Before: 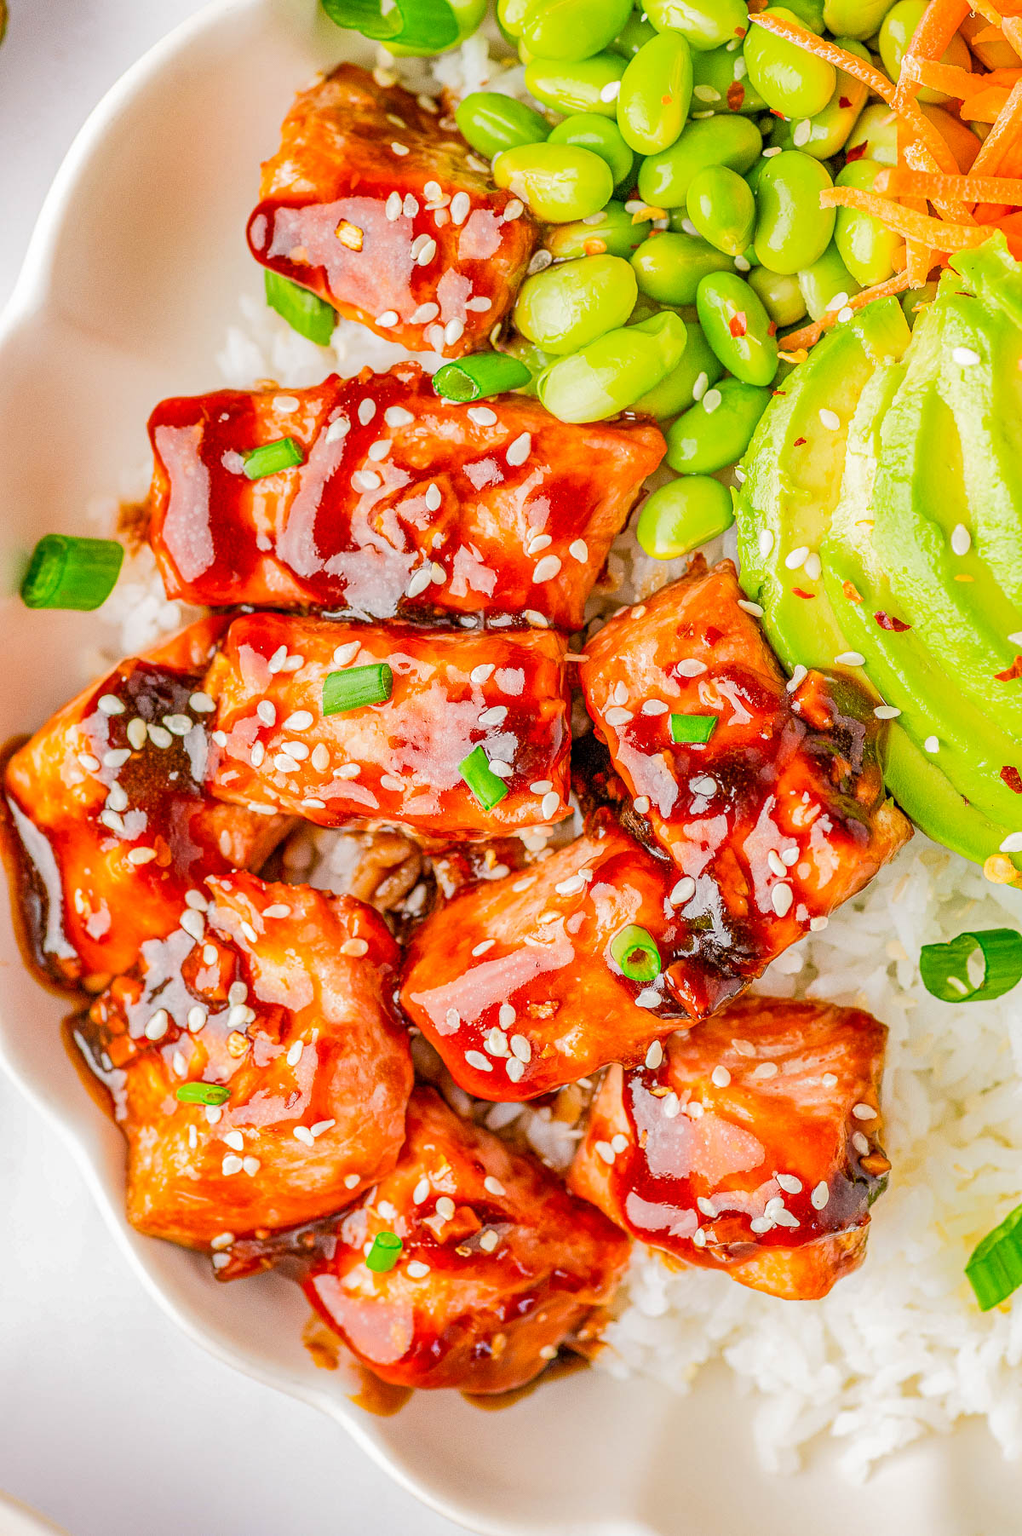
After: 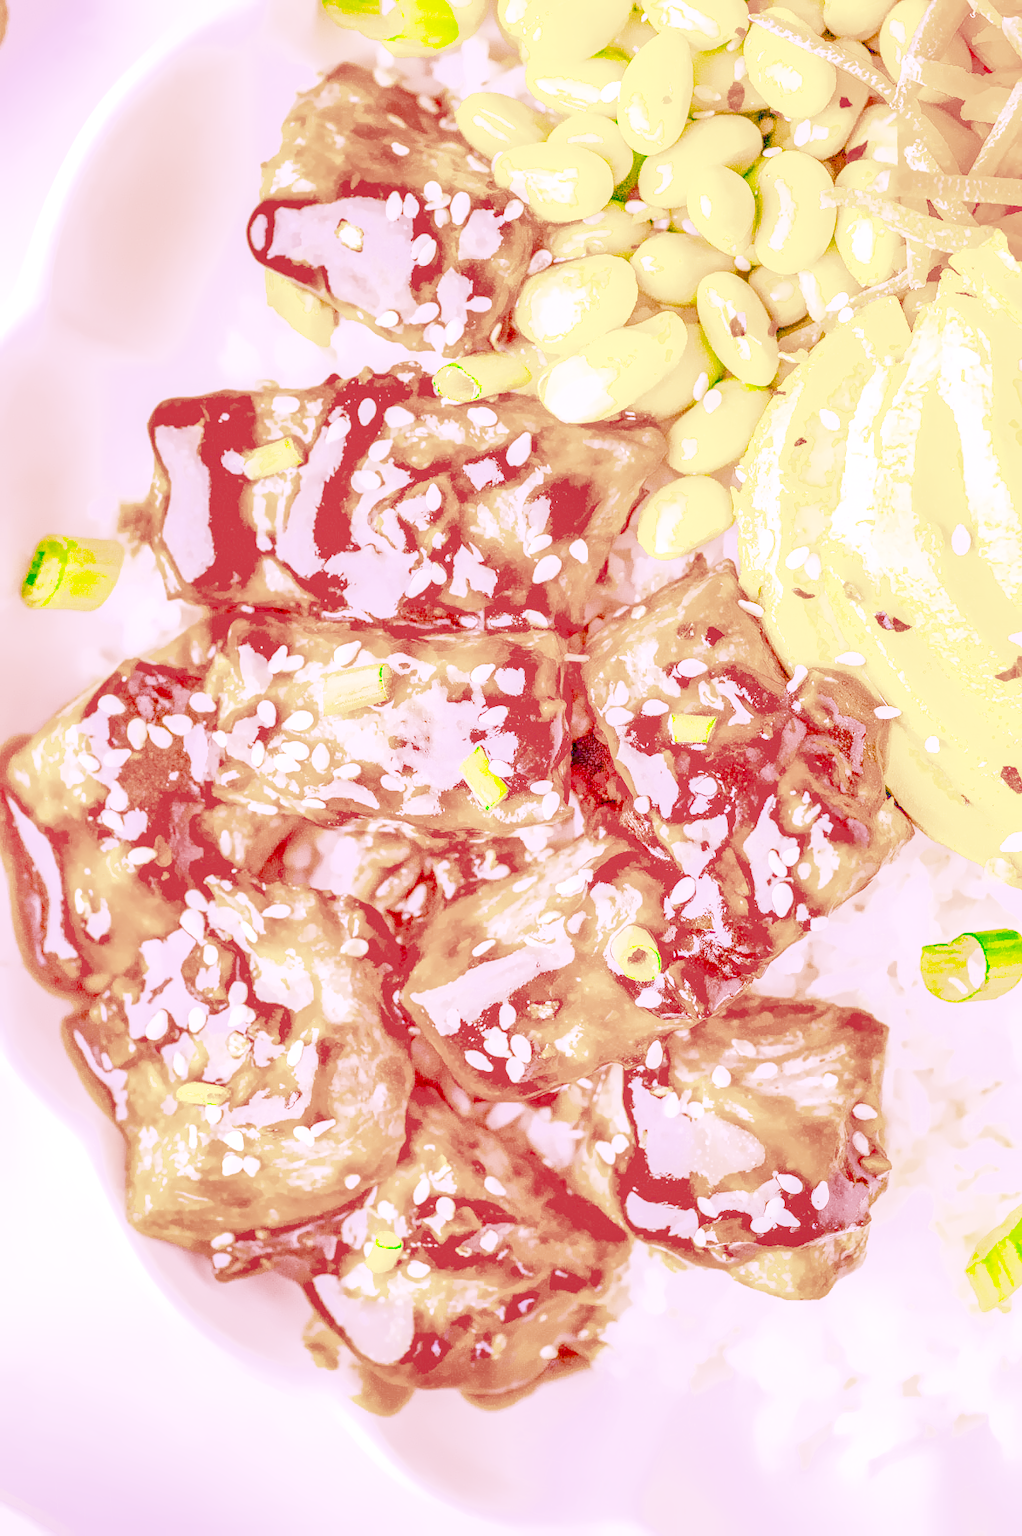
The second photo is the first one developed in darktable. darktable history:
white balance: red 2.229, blue 1.46
filmic rgb: black relative exposure -6.68 EV, white relative exposure 4.56 EV, hardness 3.25
raw chromatic aberrations: on, module defaults
color balance rgb: perceptual saturation grading › global saturation 25%, global vibrance 20%
highlight reconstruction: method reconstruct color, iterations 1, diameter of reconstruction 64 px
hot pixels: on, module defaults
exposure: black level correction 0.001, exposure 1.822 EV, compensate exposure bias true, compensate highlight preservation false
denoise (profiled): preserve shadows 1.38, scattering 0.008, a [-1, 0, 0], compensate highlight preservation false
lens correction: scale 1.01, crop 1, focal 100, aperture 2.8, distance 11.19, camera "Canon EOS RP", lens "Canon RF 100mm F2.8L Macro IS USM"
tone equalizer "relight: fill-in": -7 EV 0.15 EV, -6 EV 0.6 EV, -5 EV 1.15 EV, -4 EV 1.33 EV, -3 EV 1.15 EV, -2 EV 0.6 EV, -1 EV 0.15 EV, mask exposure compensation -0.5 EV
shadows and highlights: on, module defaults
local contrast: highlights 35%, detail 135%
